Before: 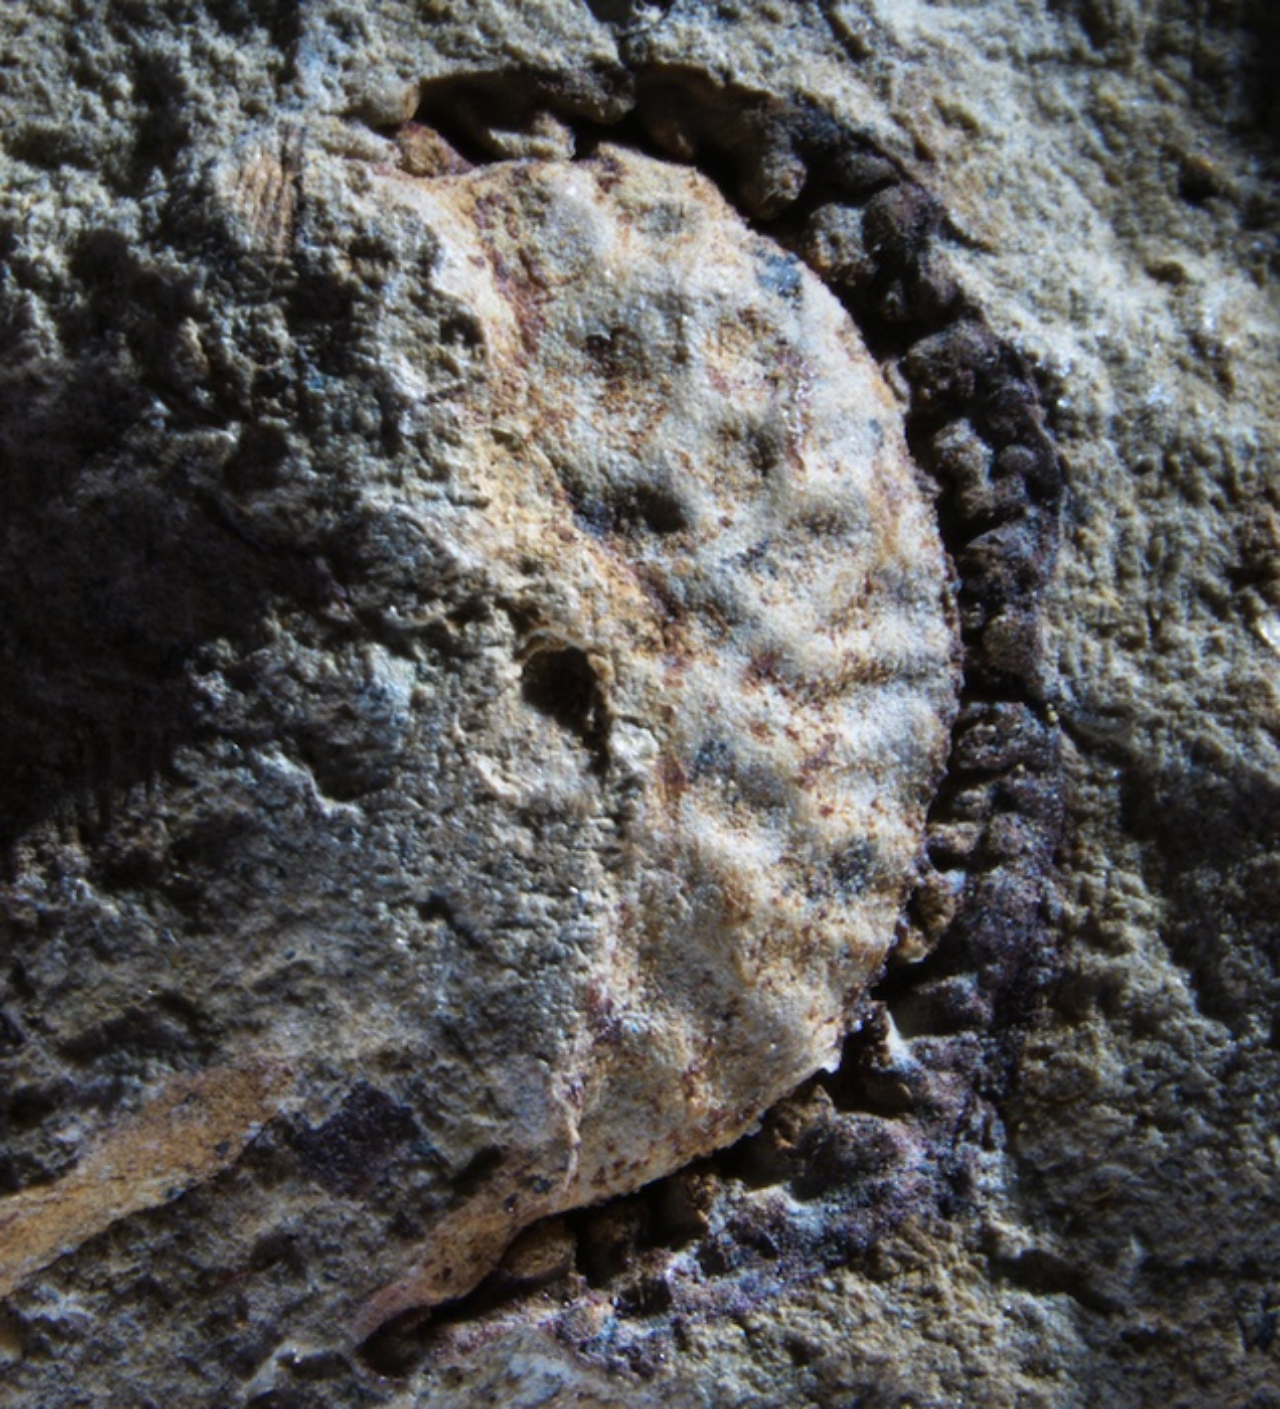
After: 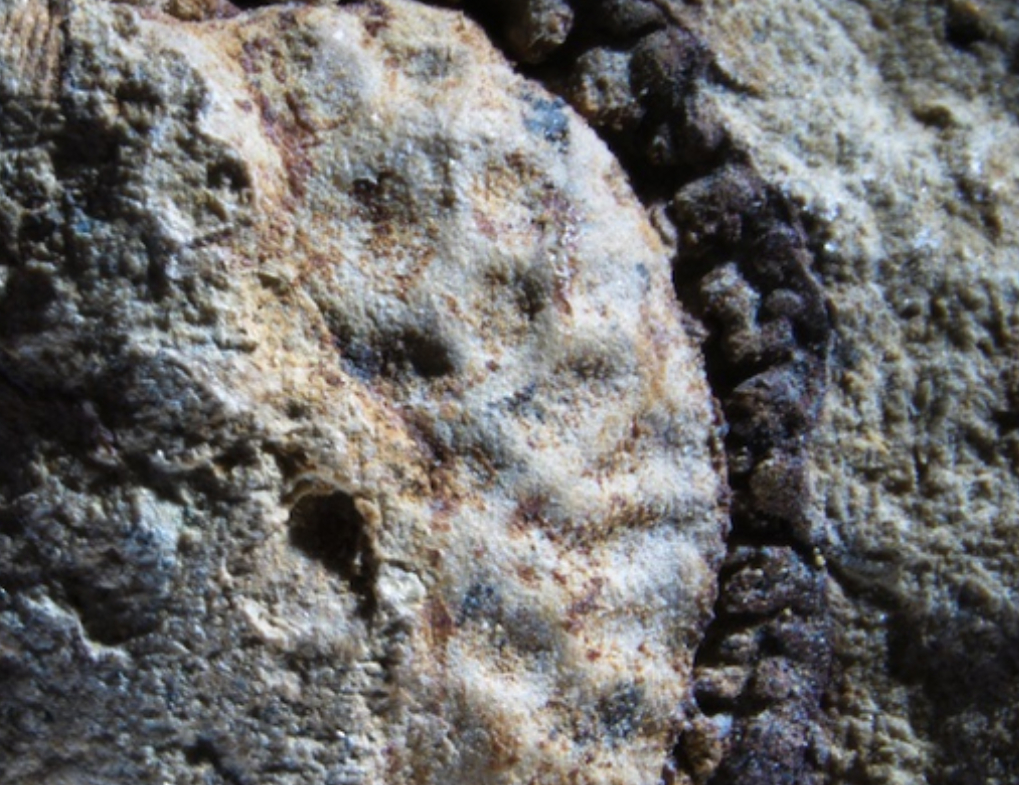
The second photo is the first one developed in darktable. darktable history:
crop: left 18.276%, top 11.108%, right 2.097%, bottom 33.166%
